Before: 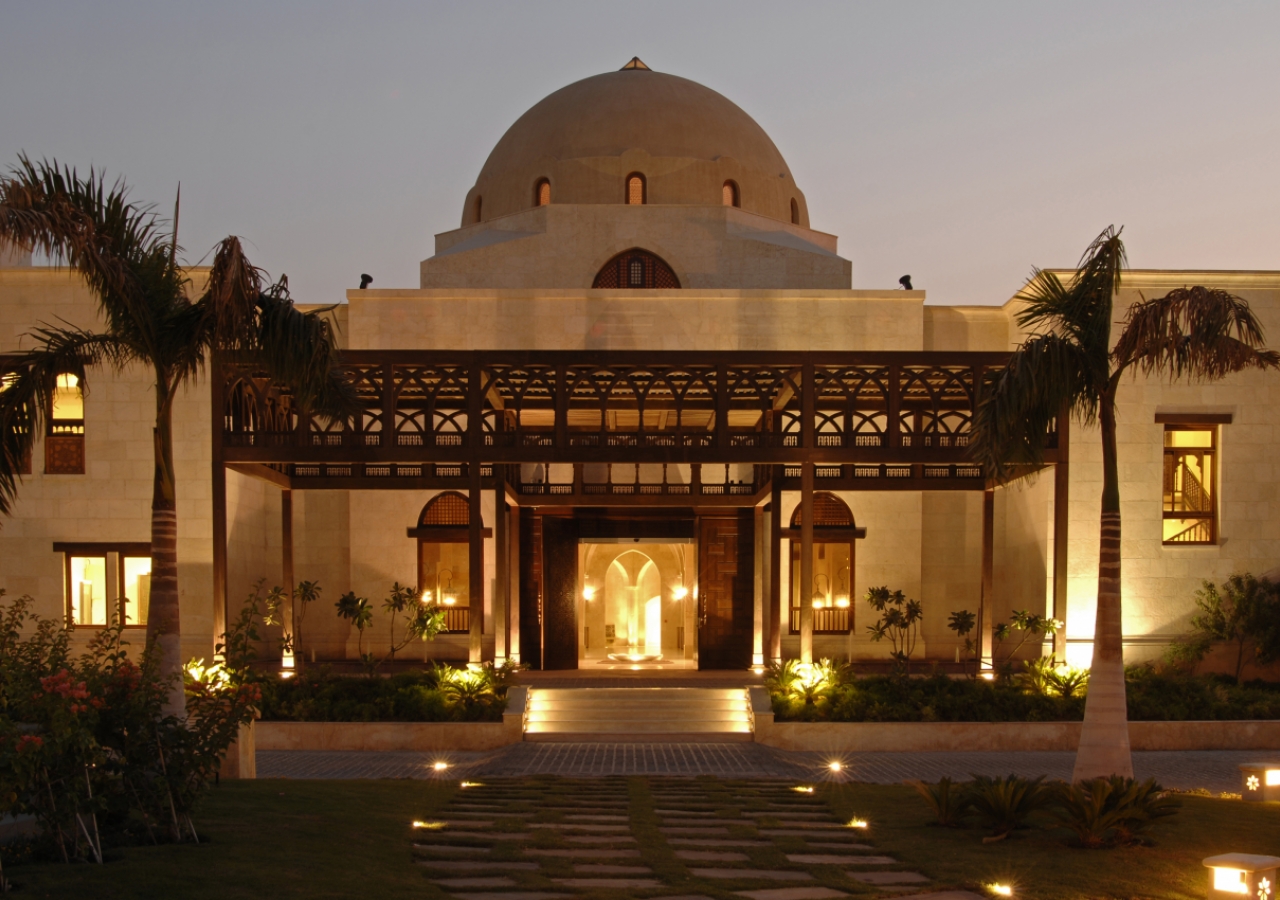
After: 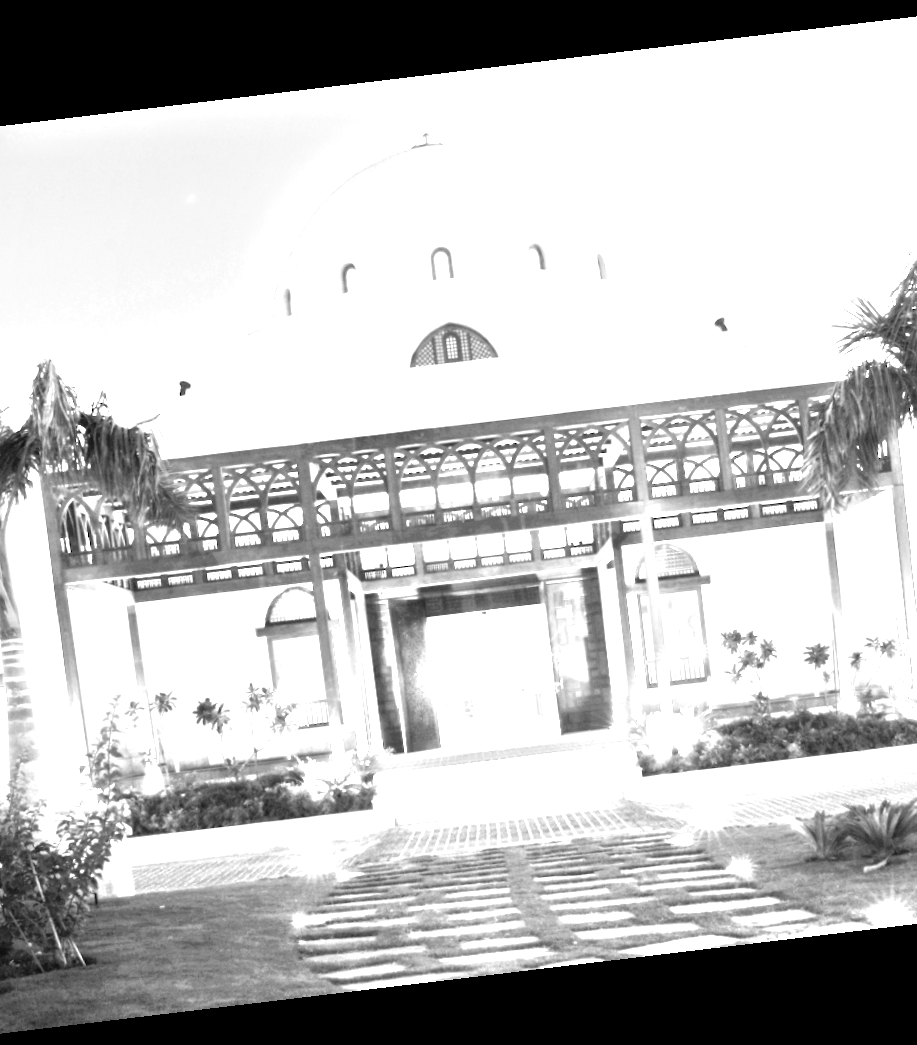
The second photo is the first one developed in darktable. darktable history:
crop: left 15.419%, right 17.914%
rotate and perspective: rotation -6.83°, automatic cropping off
white balance: red 8, blue 8
monochrome: on, module defaults
exposure: compensate highlight preservation false
